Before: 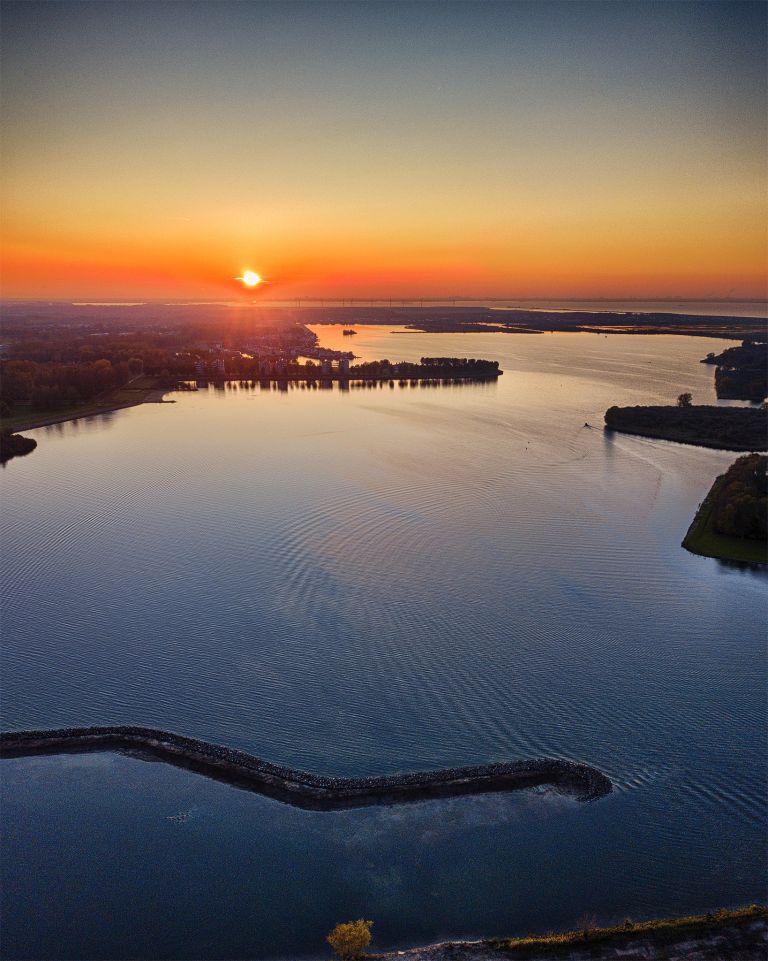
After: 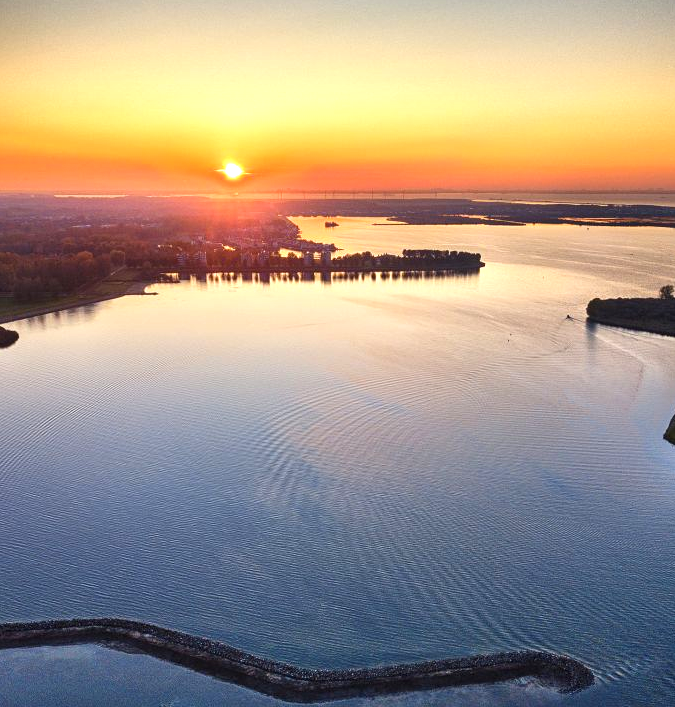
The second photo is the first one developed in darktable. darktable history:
exposure: black level correction 0, exposure 0.9 EV, compensate highlight preservation false
crop and rotate: left 2.425%, top 11.305%, right 9.6%, bottom 15.08%
